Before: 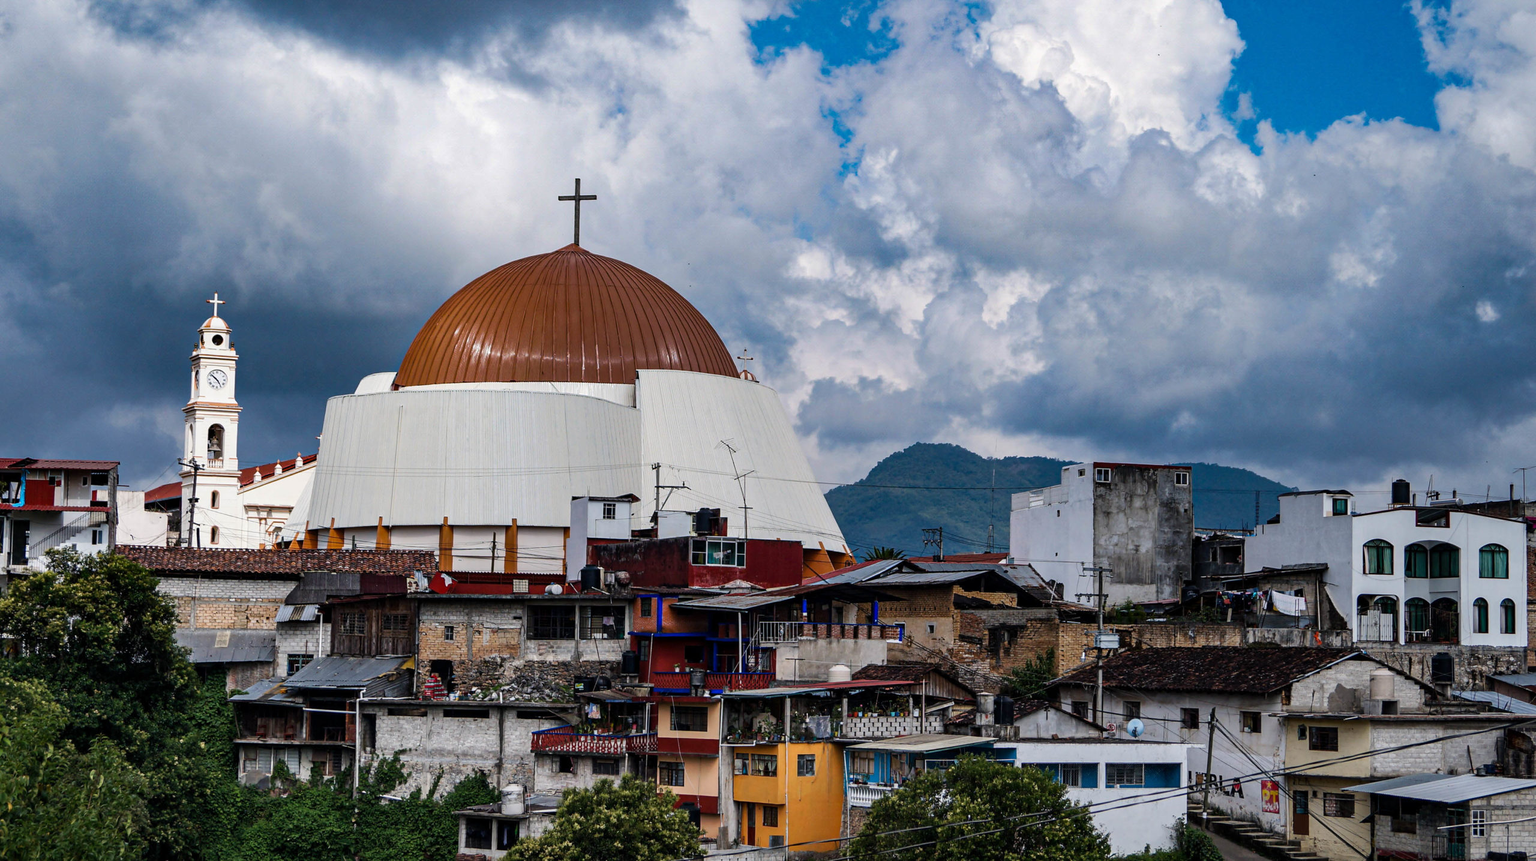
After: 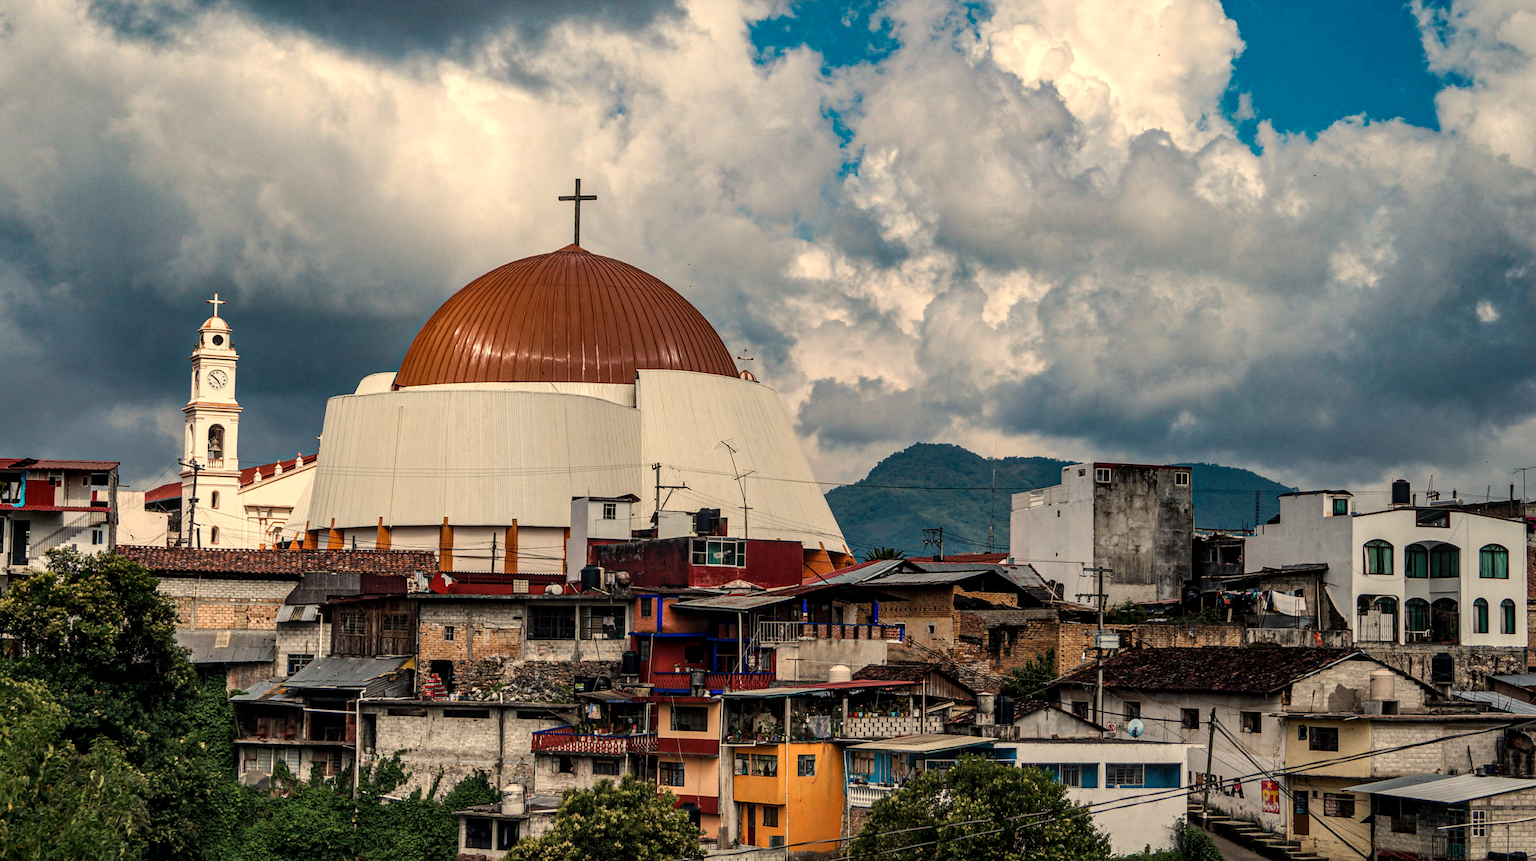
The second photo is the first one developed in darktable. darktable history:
local contrast: on, module defaults
white balance: red 1.123, blue 0.83
